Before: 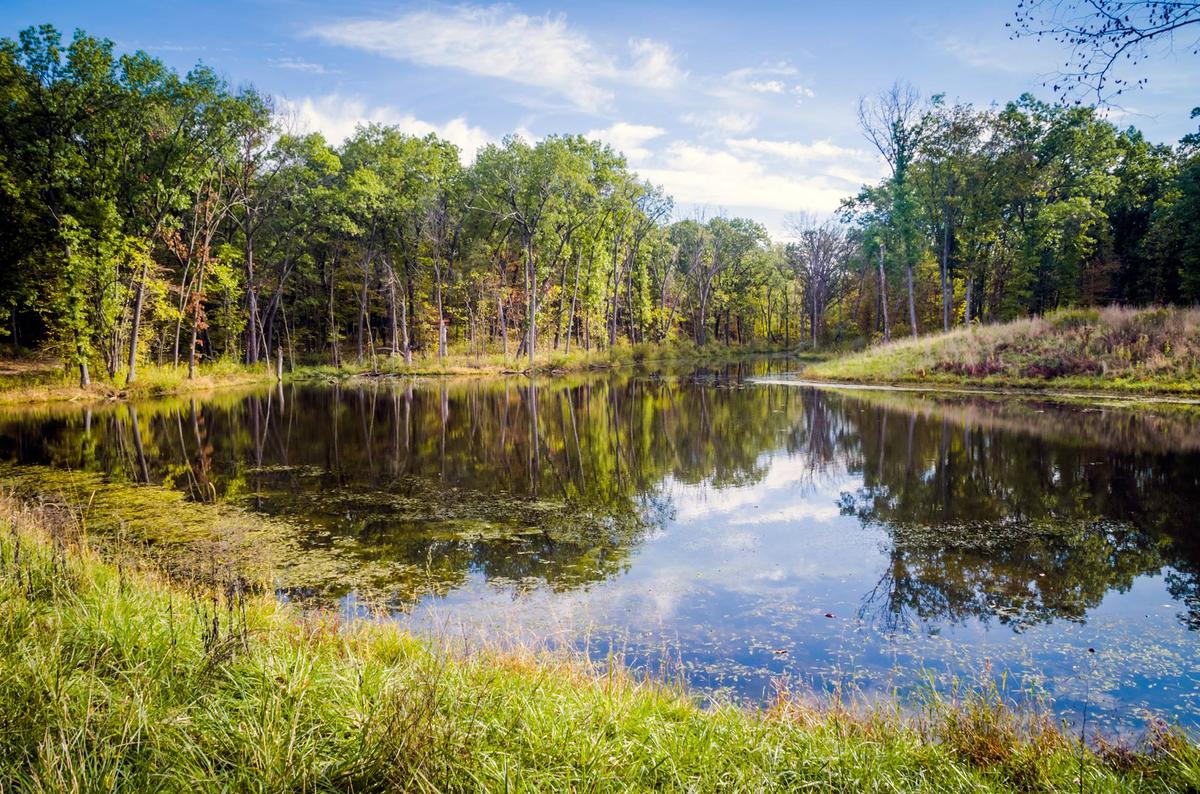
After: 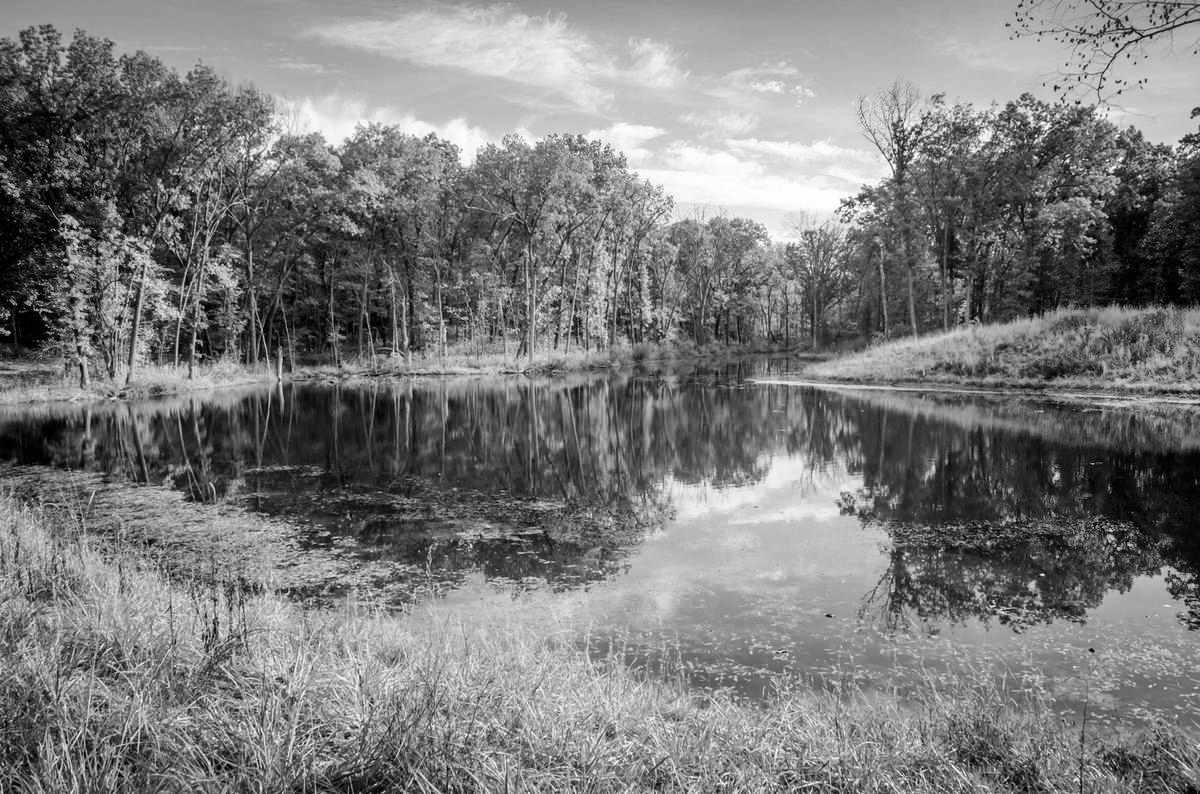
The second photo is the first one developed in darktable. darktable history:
shadows and highlights: low approximation 0.01, soften with gaussian
monochrome: on, module defaults
